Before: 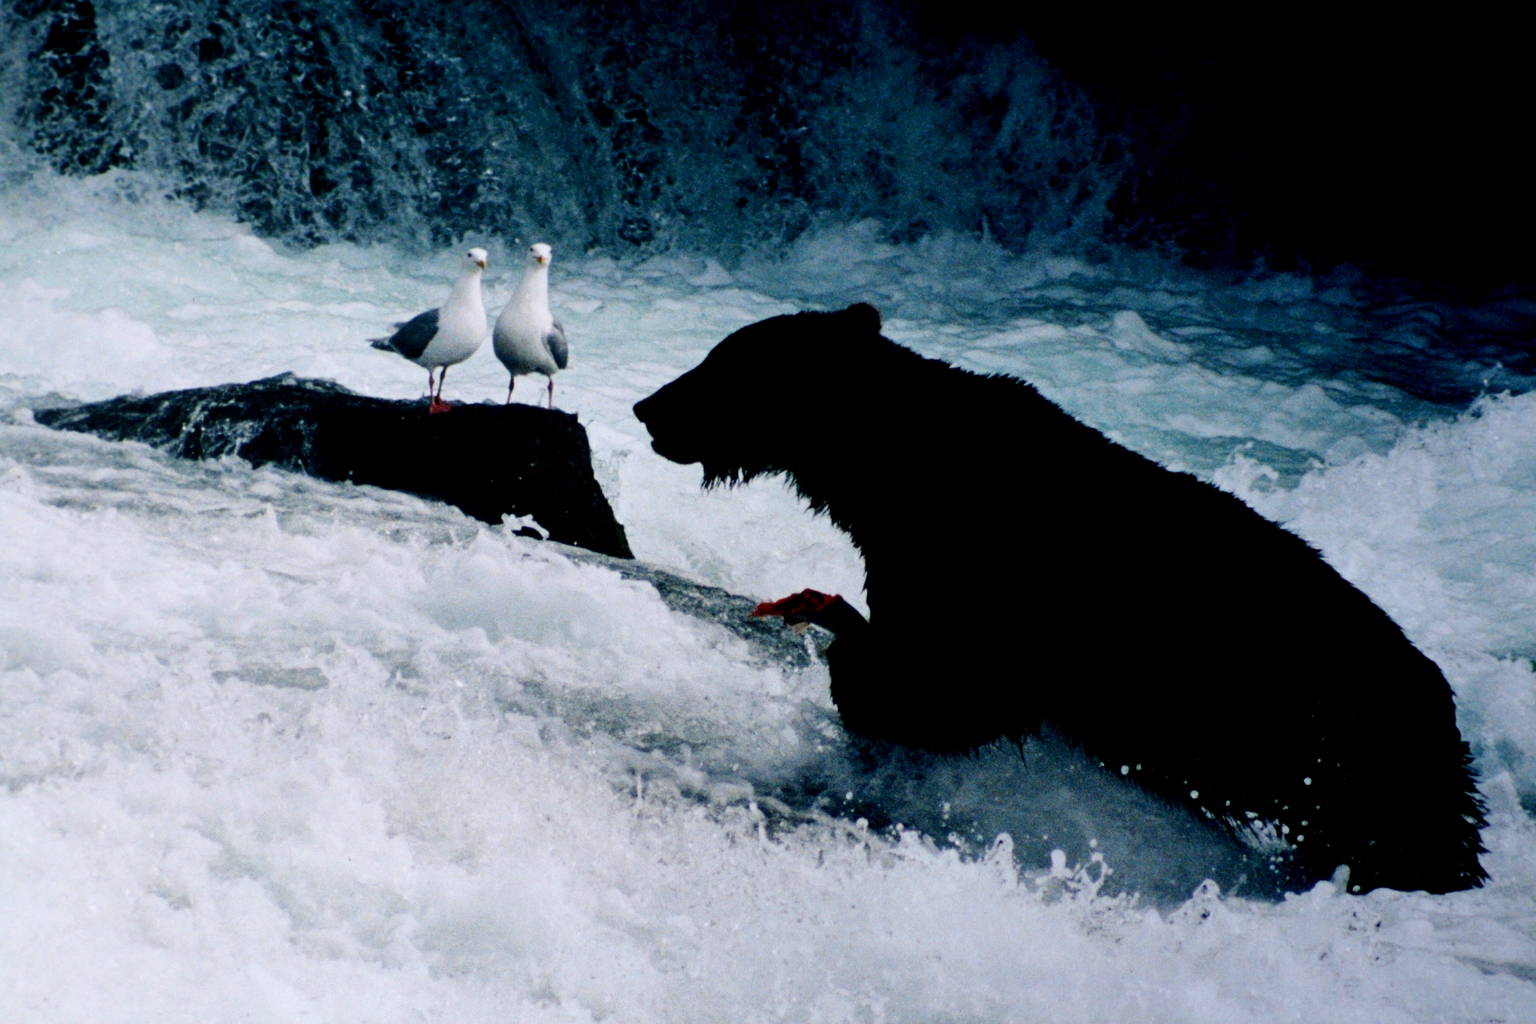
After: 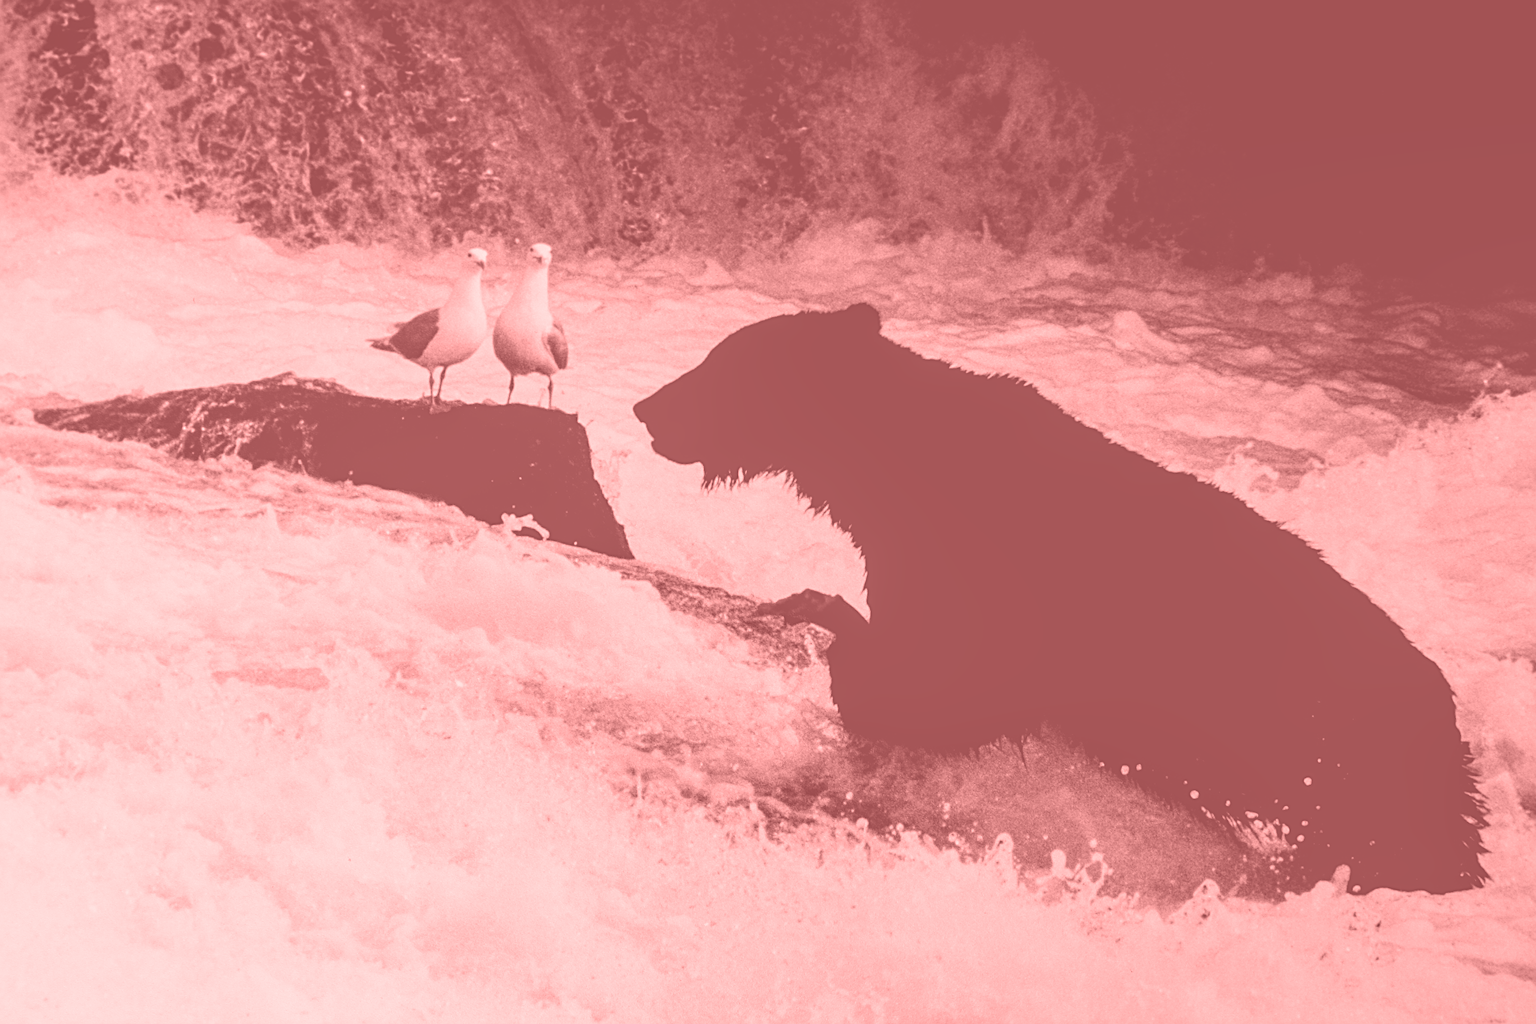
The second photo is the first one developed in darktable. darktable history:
sharpen: on, module defaults
exposure: black level correction -0.005, exposure 0.622 EV, compensate highlight preservation false
local contrast: on, module defaults
tone equalizer: on, module defaults
colorize: saturation 51%, source mix 50.67%, lightness 50.67%
